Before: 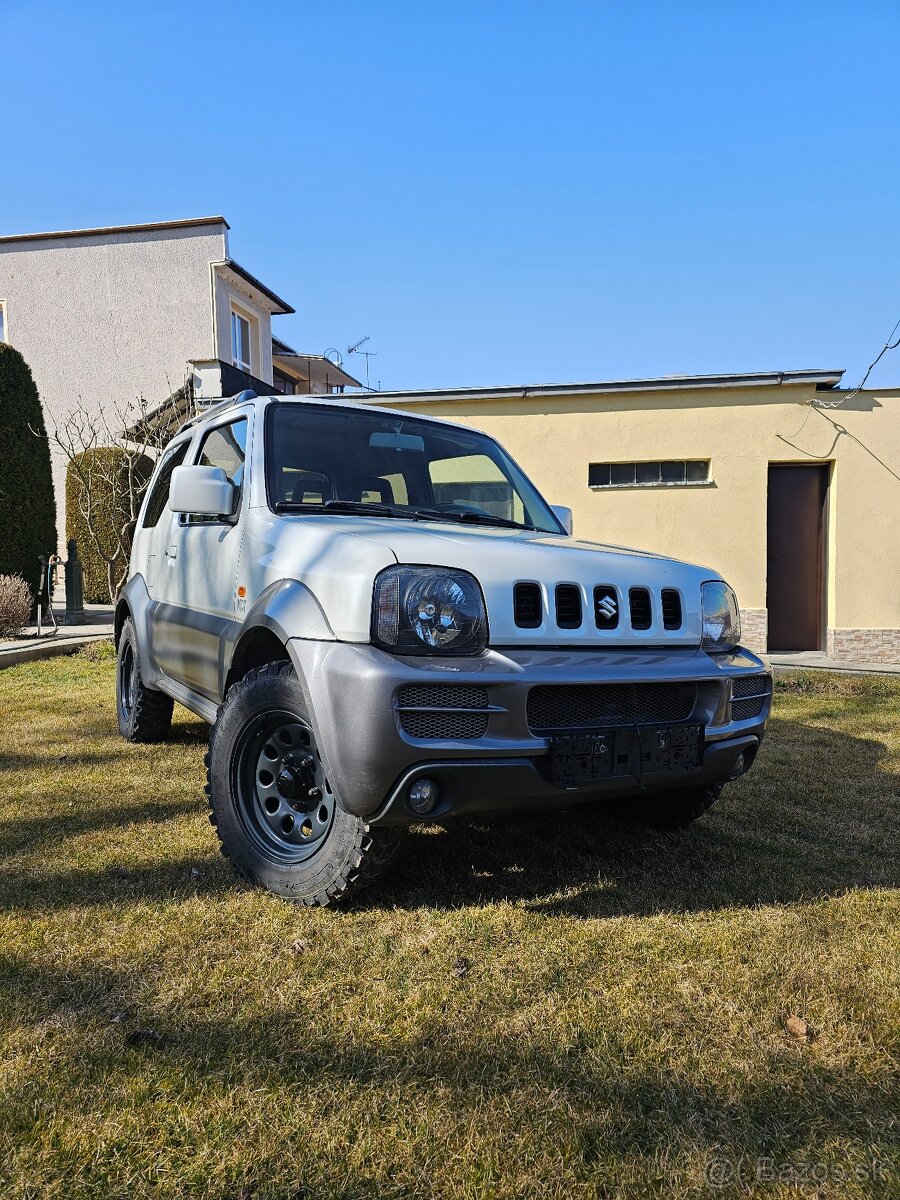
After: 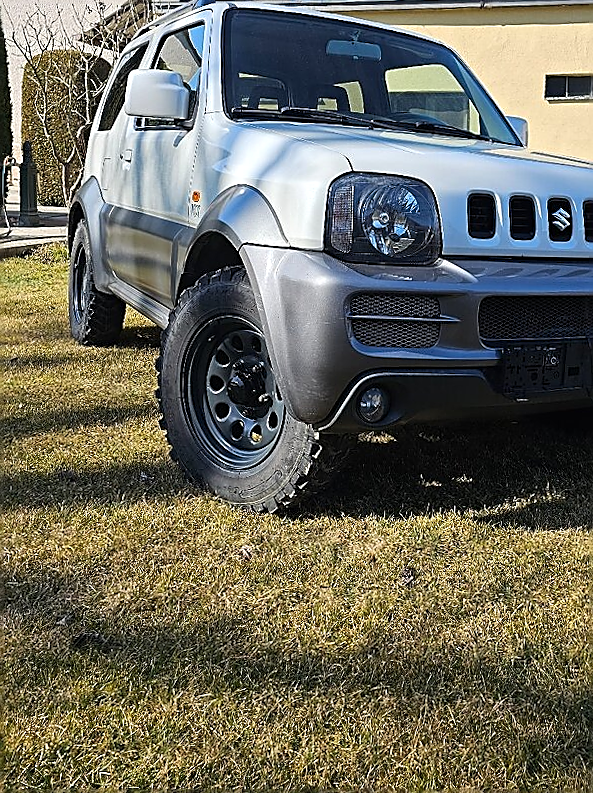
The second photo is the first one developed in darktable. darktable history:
levels: levels [0, 0.476, 0.951]
exposure: compensate highlight preservation false
crop and rotate: angle -1.11°, left 4%, top 32.165%, right 28.384%
sharpen: radius 1.415, amount 1.245, threshold 0.609
